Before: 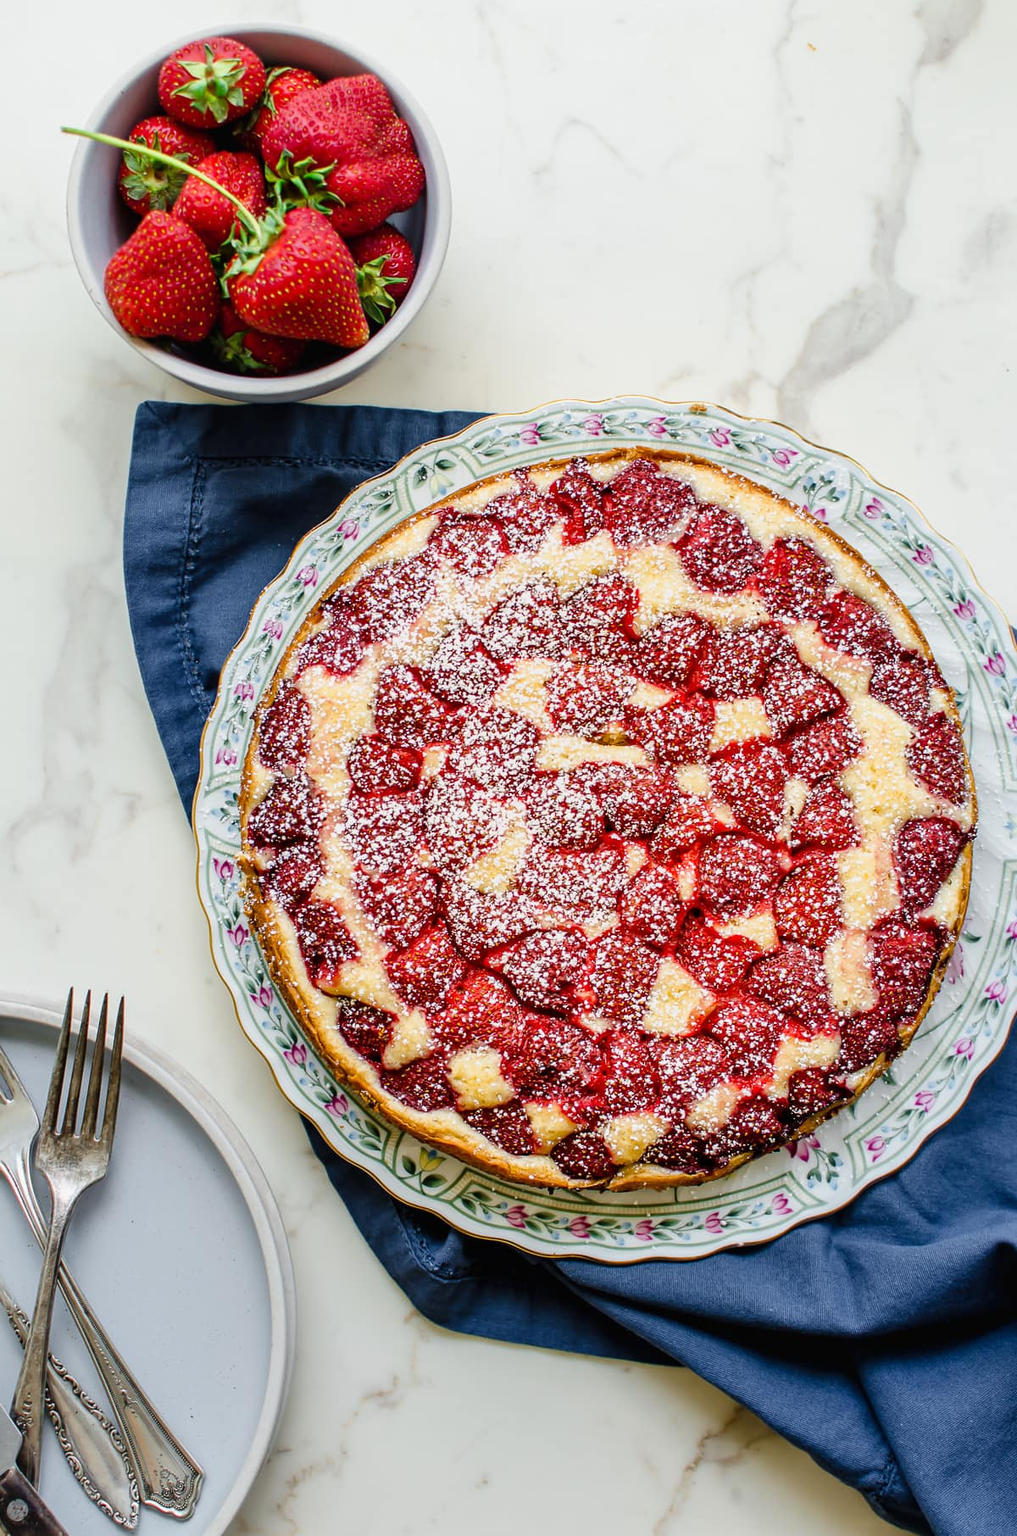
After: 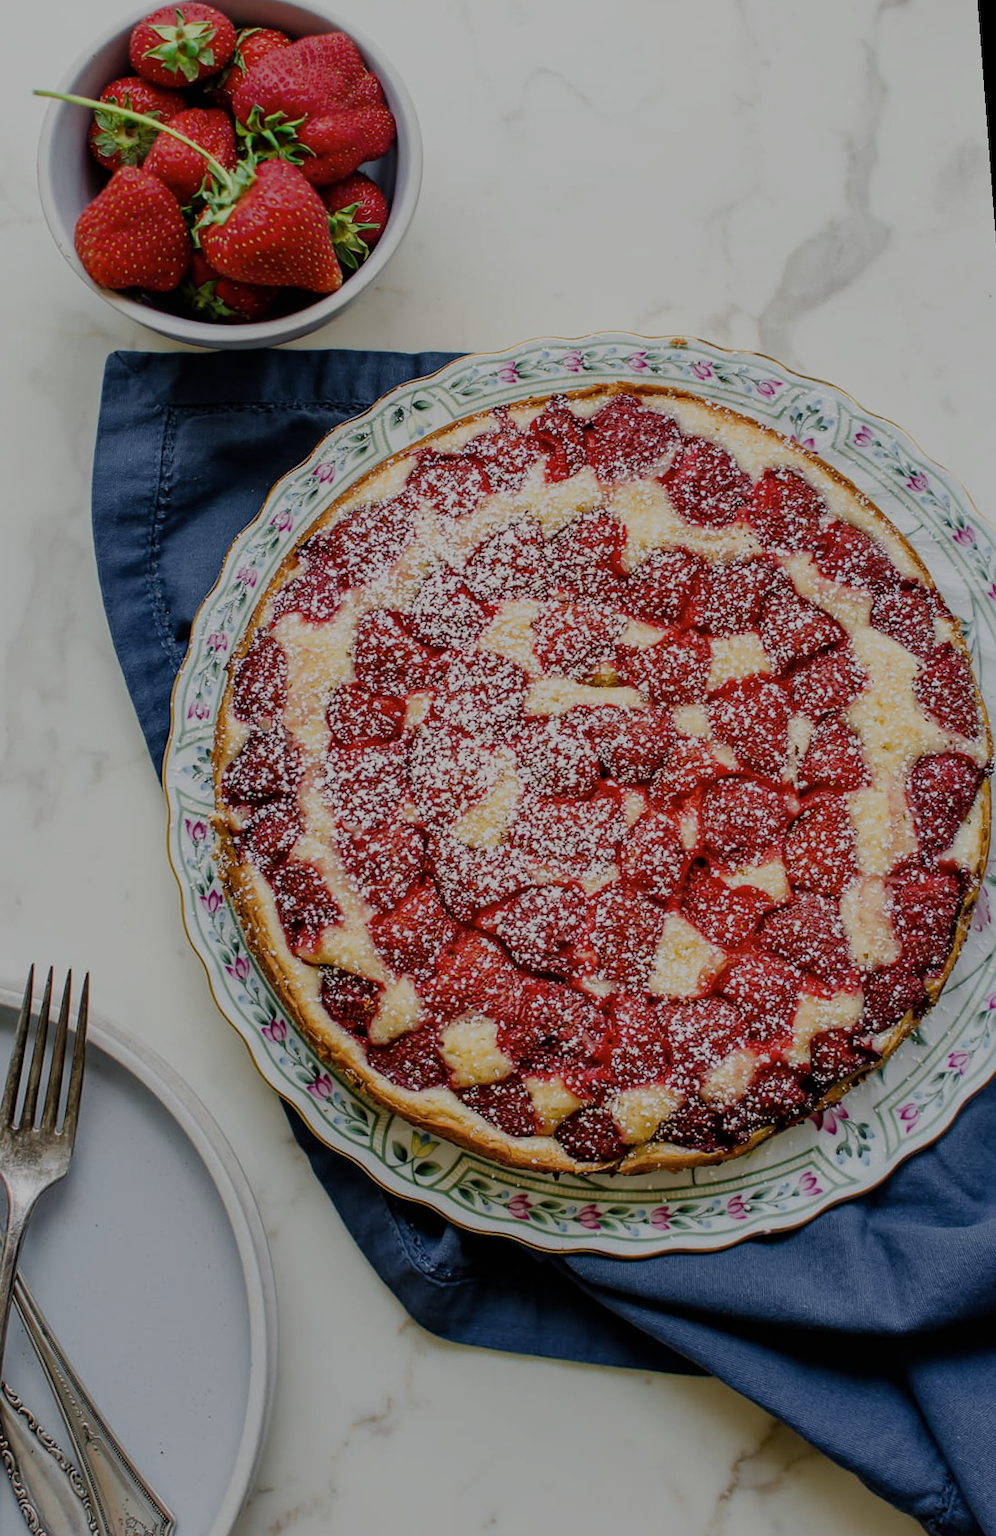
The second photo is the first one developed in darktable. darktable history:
crop: bottom 0.071%
tone curve: curves: ch0 [(0, 0) (0.797, 0.684) (1, 1)], color space Lab, linked channels, preserve colors none
rotate and perspective: rotation -1.68°, lens shift (vertical) -0.146, crop left 0.049, crop right 0.912, crop top 0.032, crop bottom 0.96
filmic rgb: black relative exposure -16 EV, white relative exposure 4.97 EV, hardness 6.25
